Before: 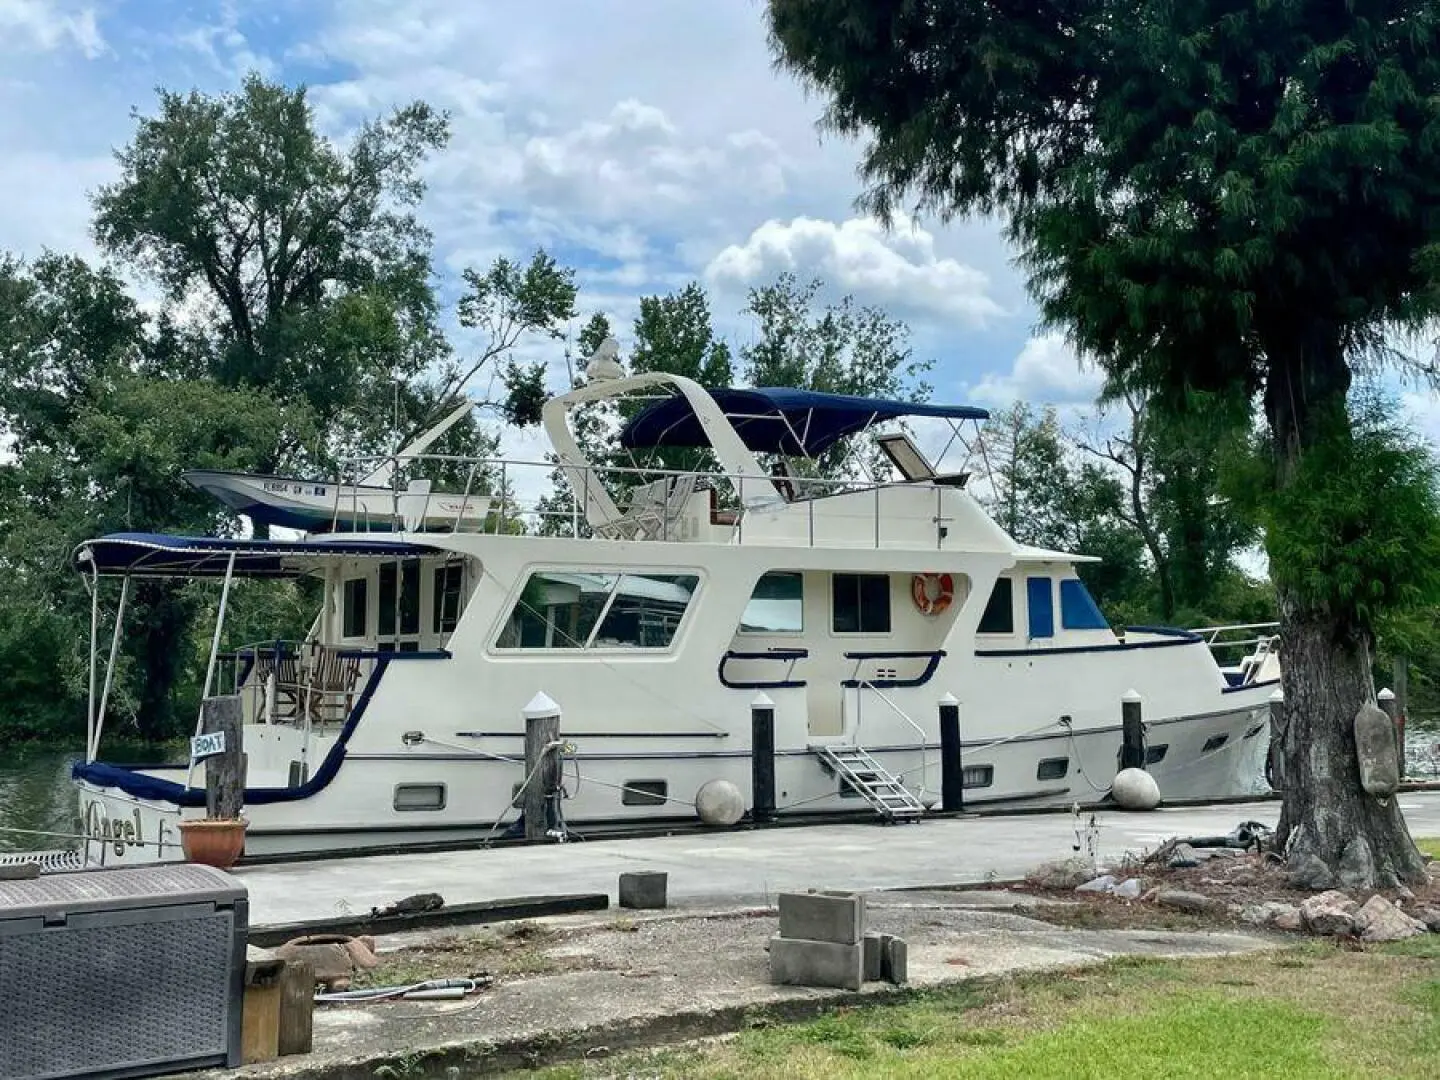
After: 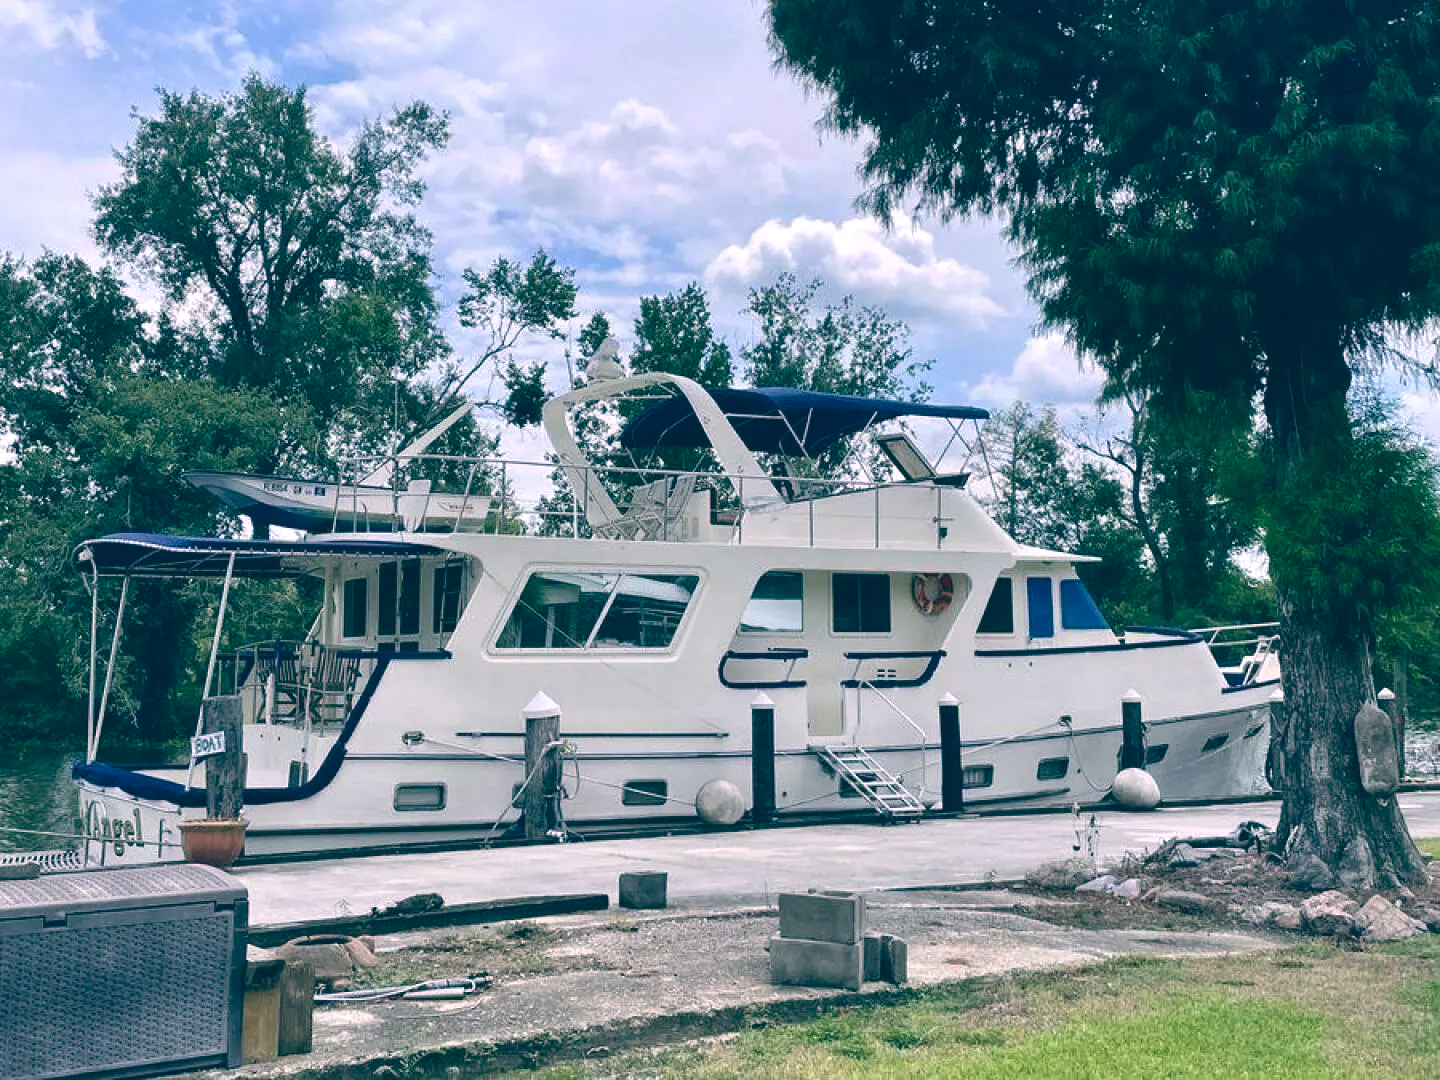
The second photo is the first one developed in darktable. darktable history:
white balance: red 0.967, blue 1.119, emerald 0.756
color balance: lift [1.006, 0.985, 1.002, 1.015], gamma [1, 0.953, 1.008, 1.047], gain [1.076, 1.13, 1.004, 0.87]
